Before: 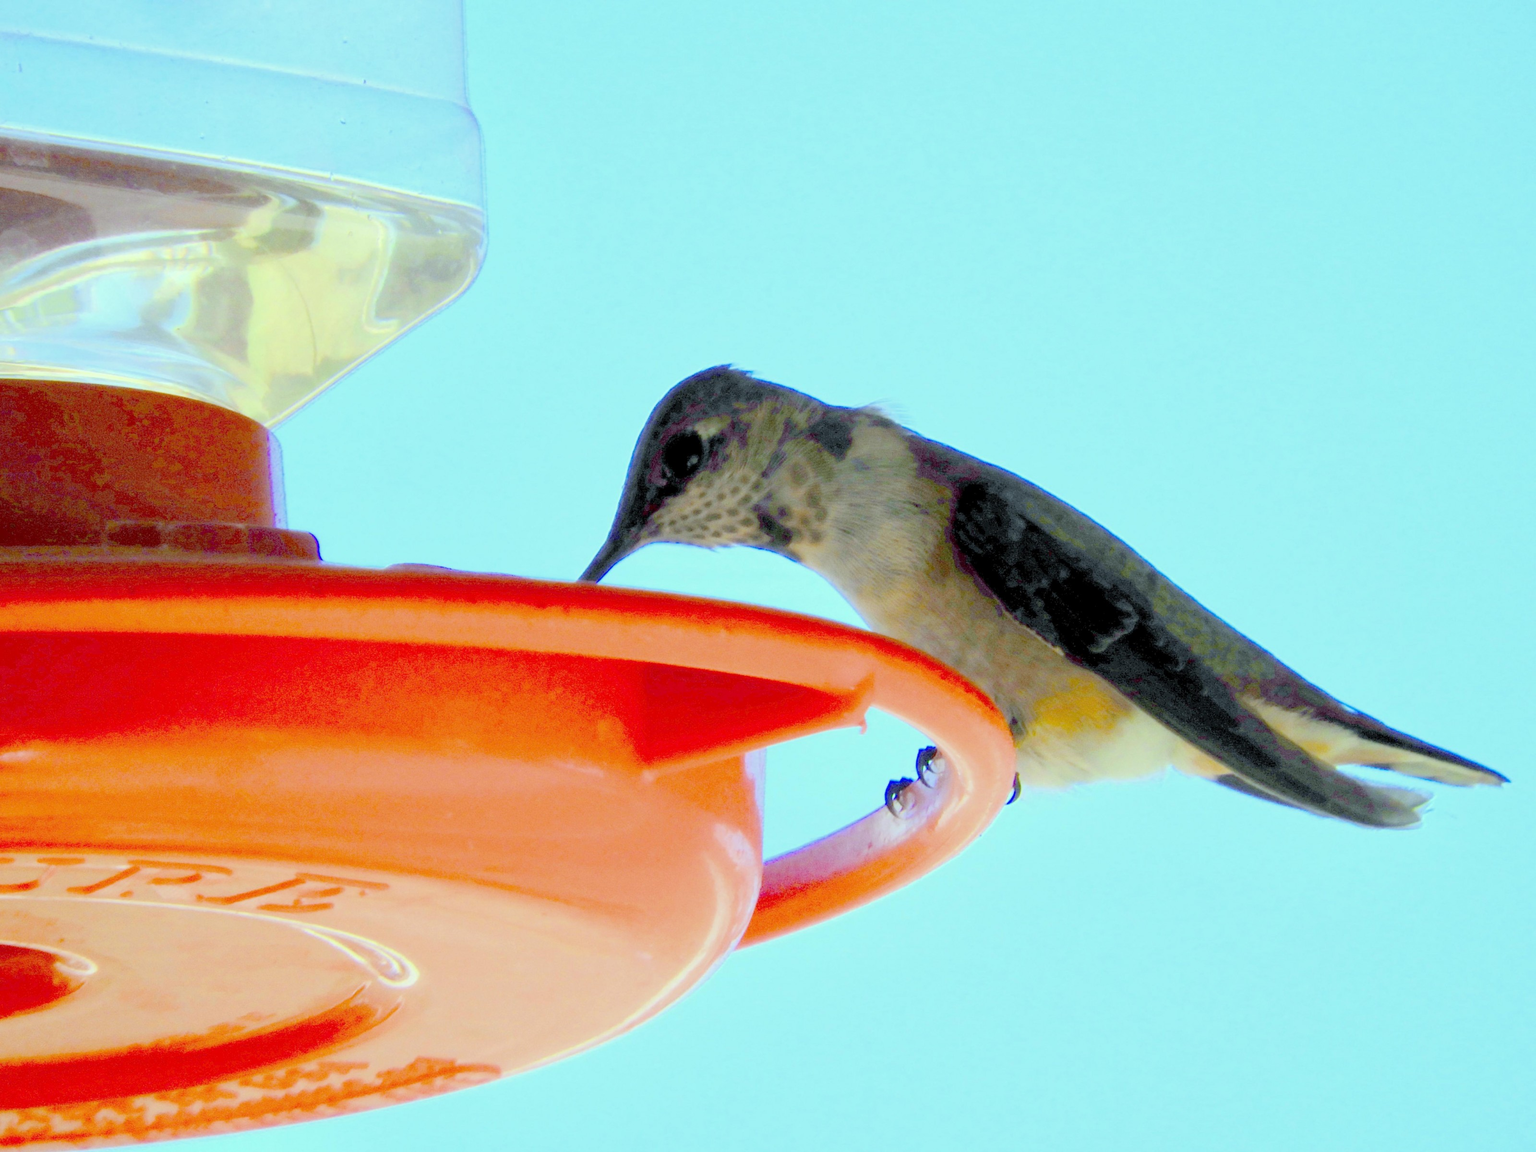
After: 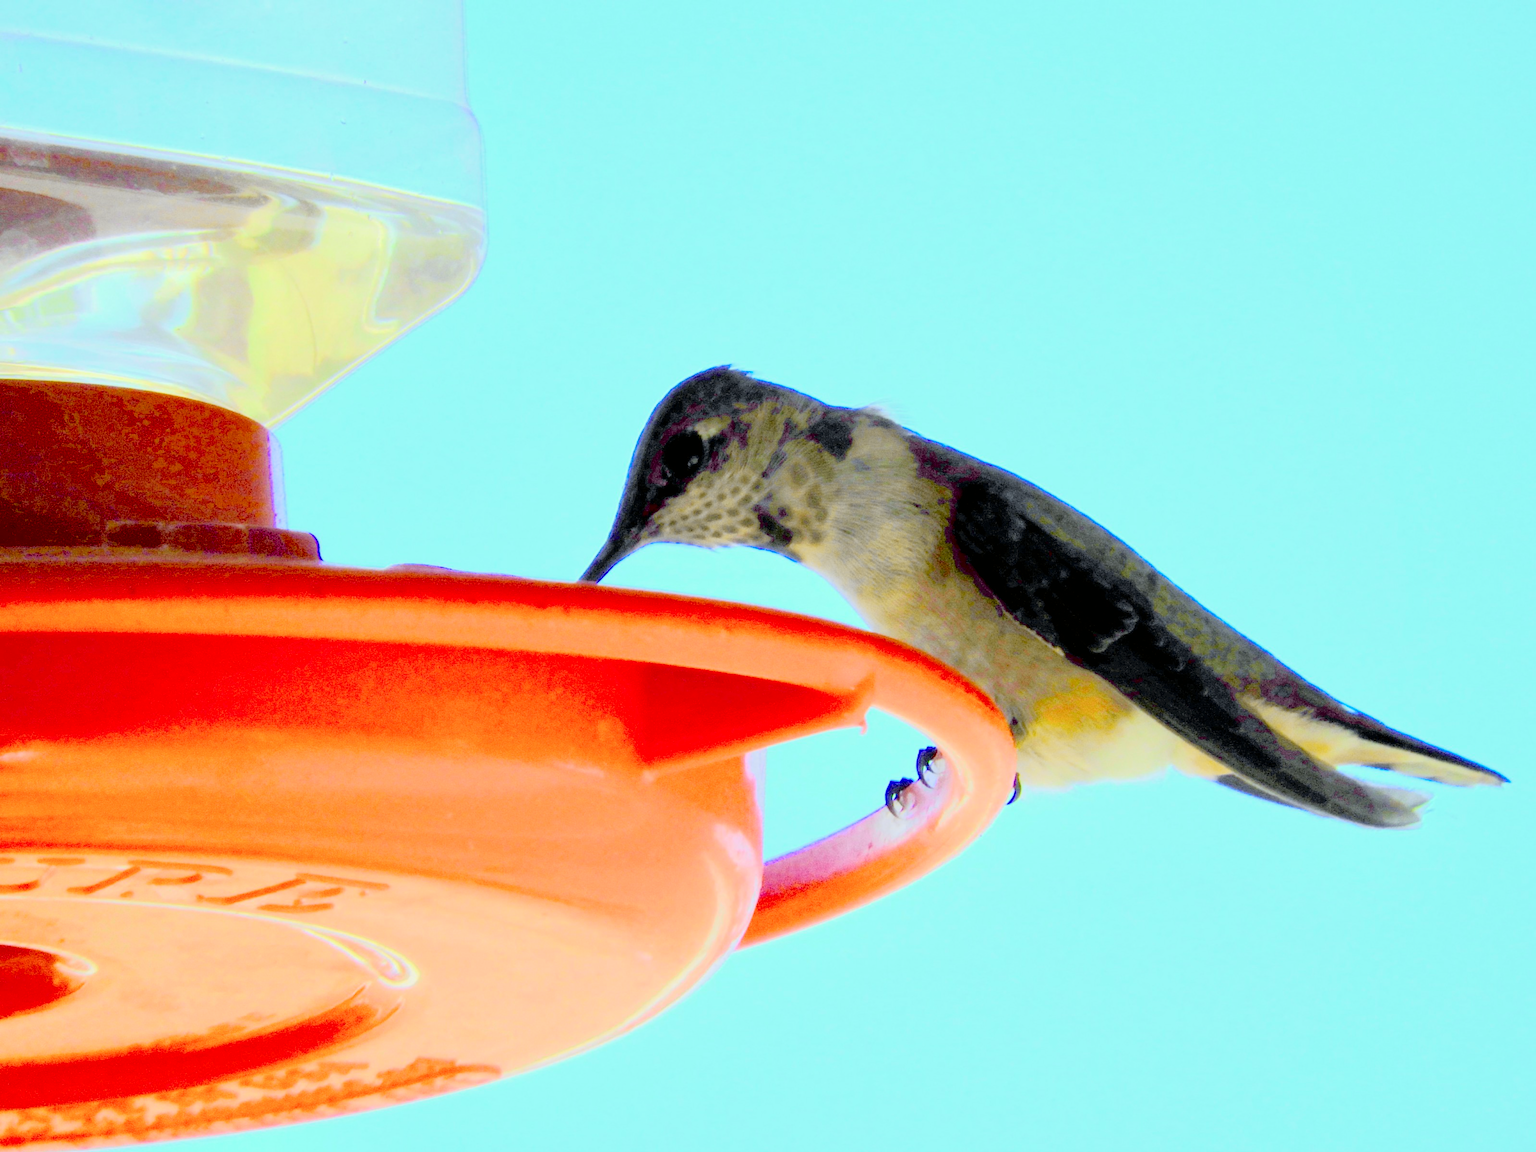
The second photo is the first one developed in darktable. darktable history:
fill light: exposure -2 EV, width 8.6
tone curve: curves: ch0 [(0, 0.006) (0.037, 0.022) (0.123, 0.105) (0.19, 0.173) (0.277, 0.279) (0.474, 0.517) (0.597, 0.662) (0.687, 0.774) (0.855, 0.891) (1, 0.982)]; ch1 [(0, 0) (0.243, 0.245) (0.422, 0.415) (0.493, 0.498) (0.508, 0.503) (0.531, 0.55) (0.551, 0.582) (0.626, 0.672) (0.694, 0.732) (1, 1)]; ch2 [(0, 0) (0.249, 0.216) (0.356, 0.329) (0.424, 0.442) (0.476, 0.477) (0.498, 0.503) (0.517, 0.524) (0.532, 0.547) (0.562, 0.592) (0.614, 0.657) (0.706, 0.748) (0.808, 0.809) (0.991, 0.968)], color space Lab, independent channels, preserve colors none
